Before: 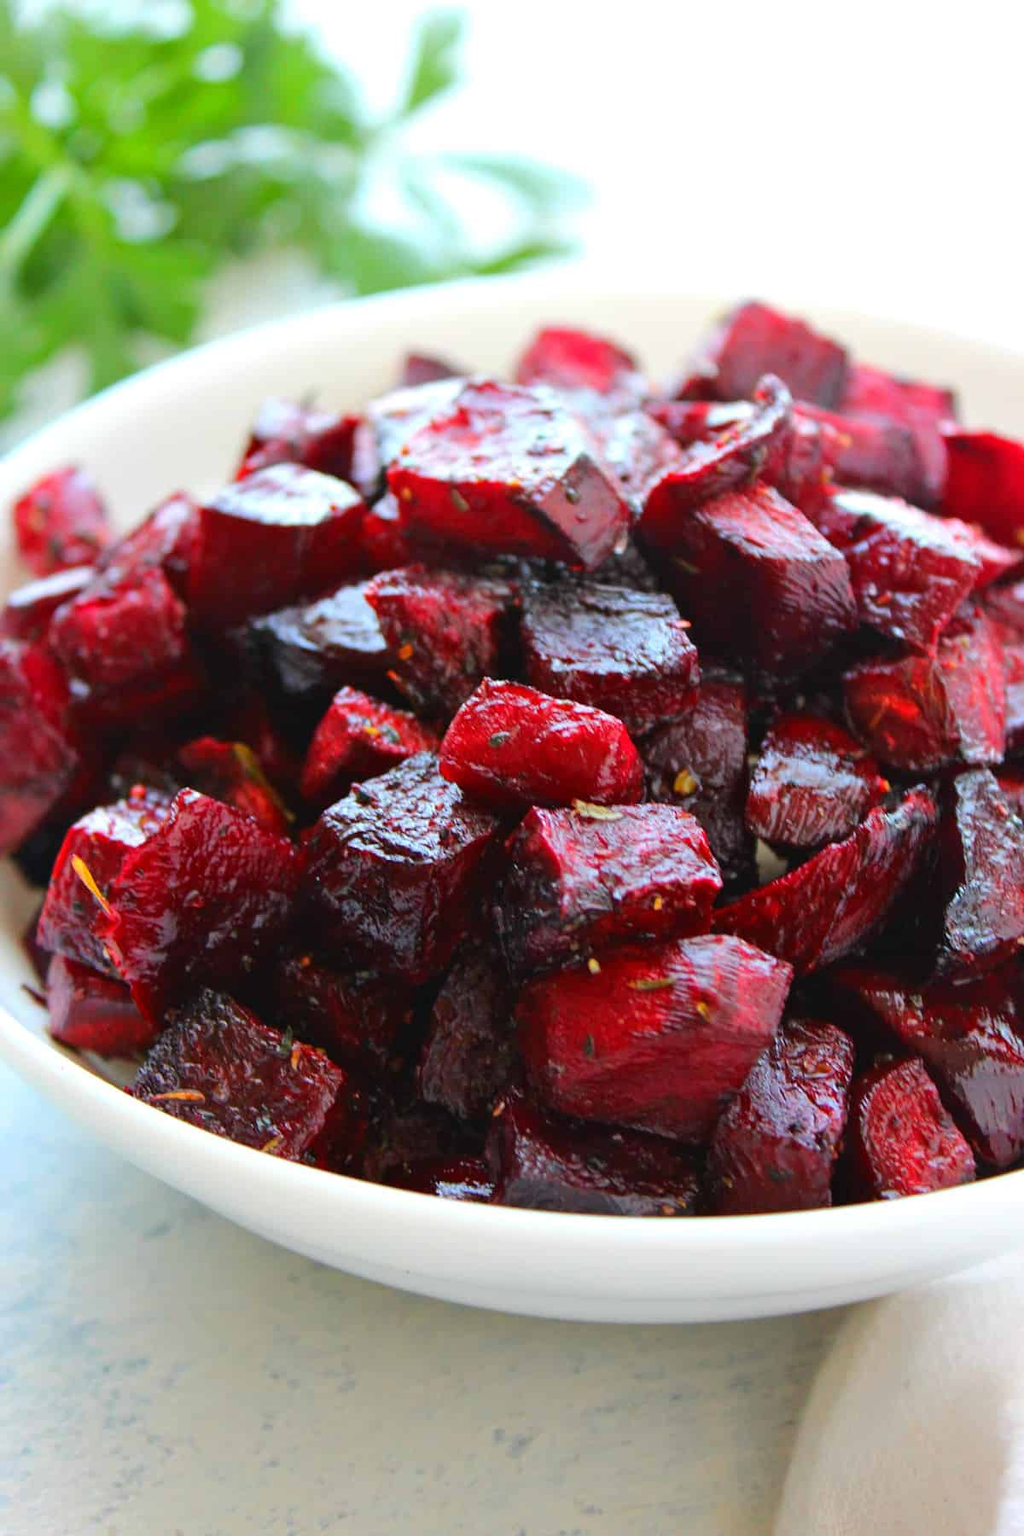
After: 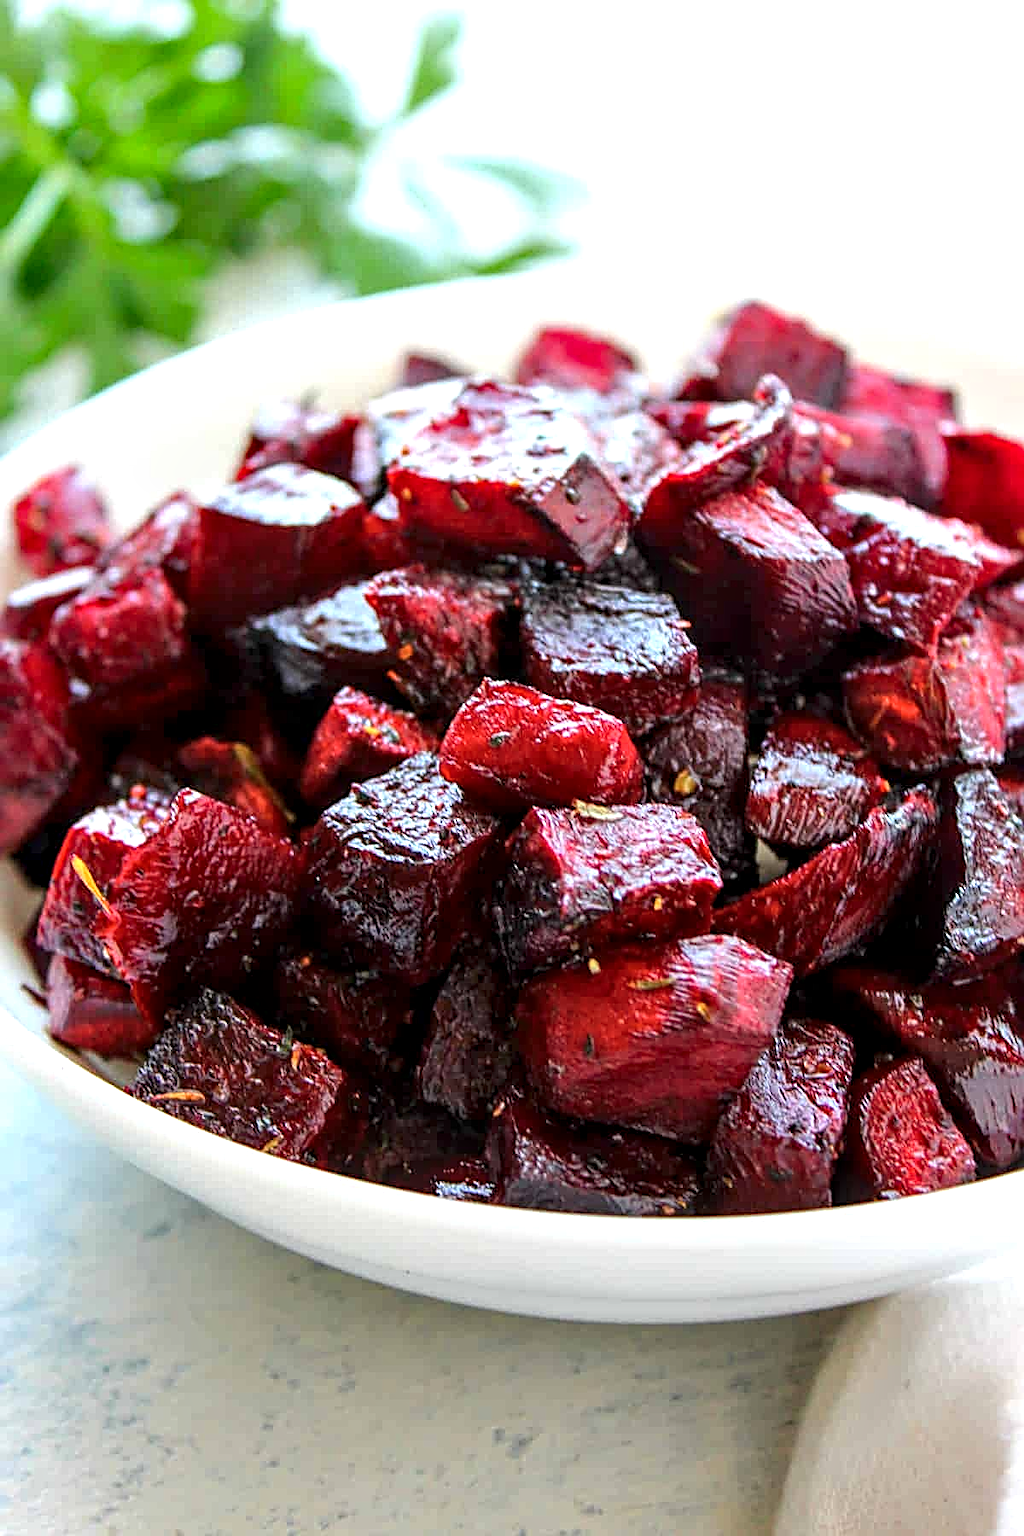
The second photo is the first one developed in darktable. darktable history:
local contrast: detail 160%
levels: levels [0, 0.476, 0.951]
sharpen: radius 2.555, amount 0.637
